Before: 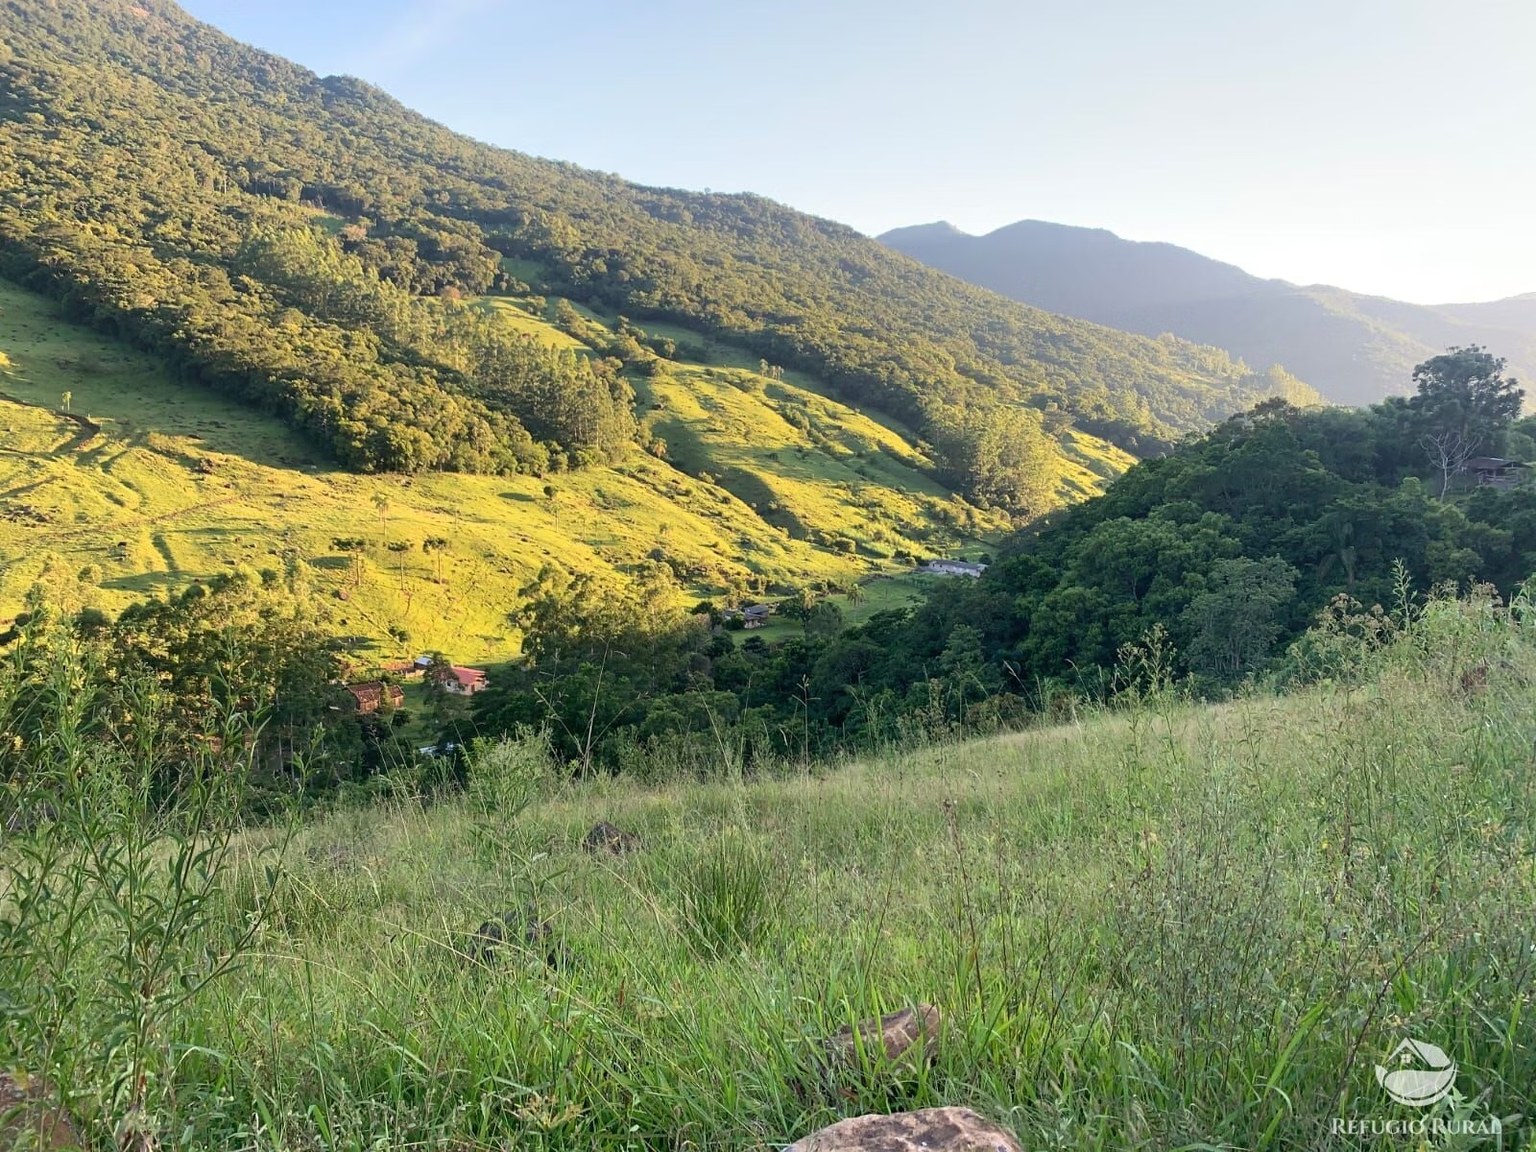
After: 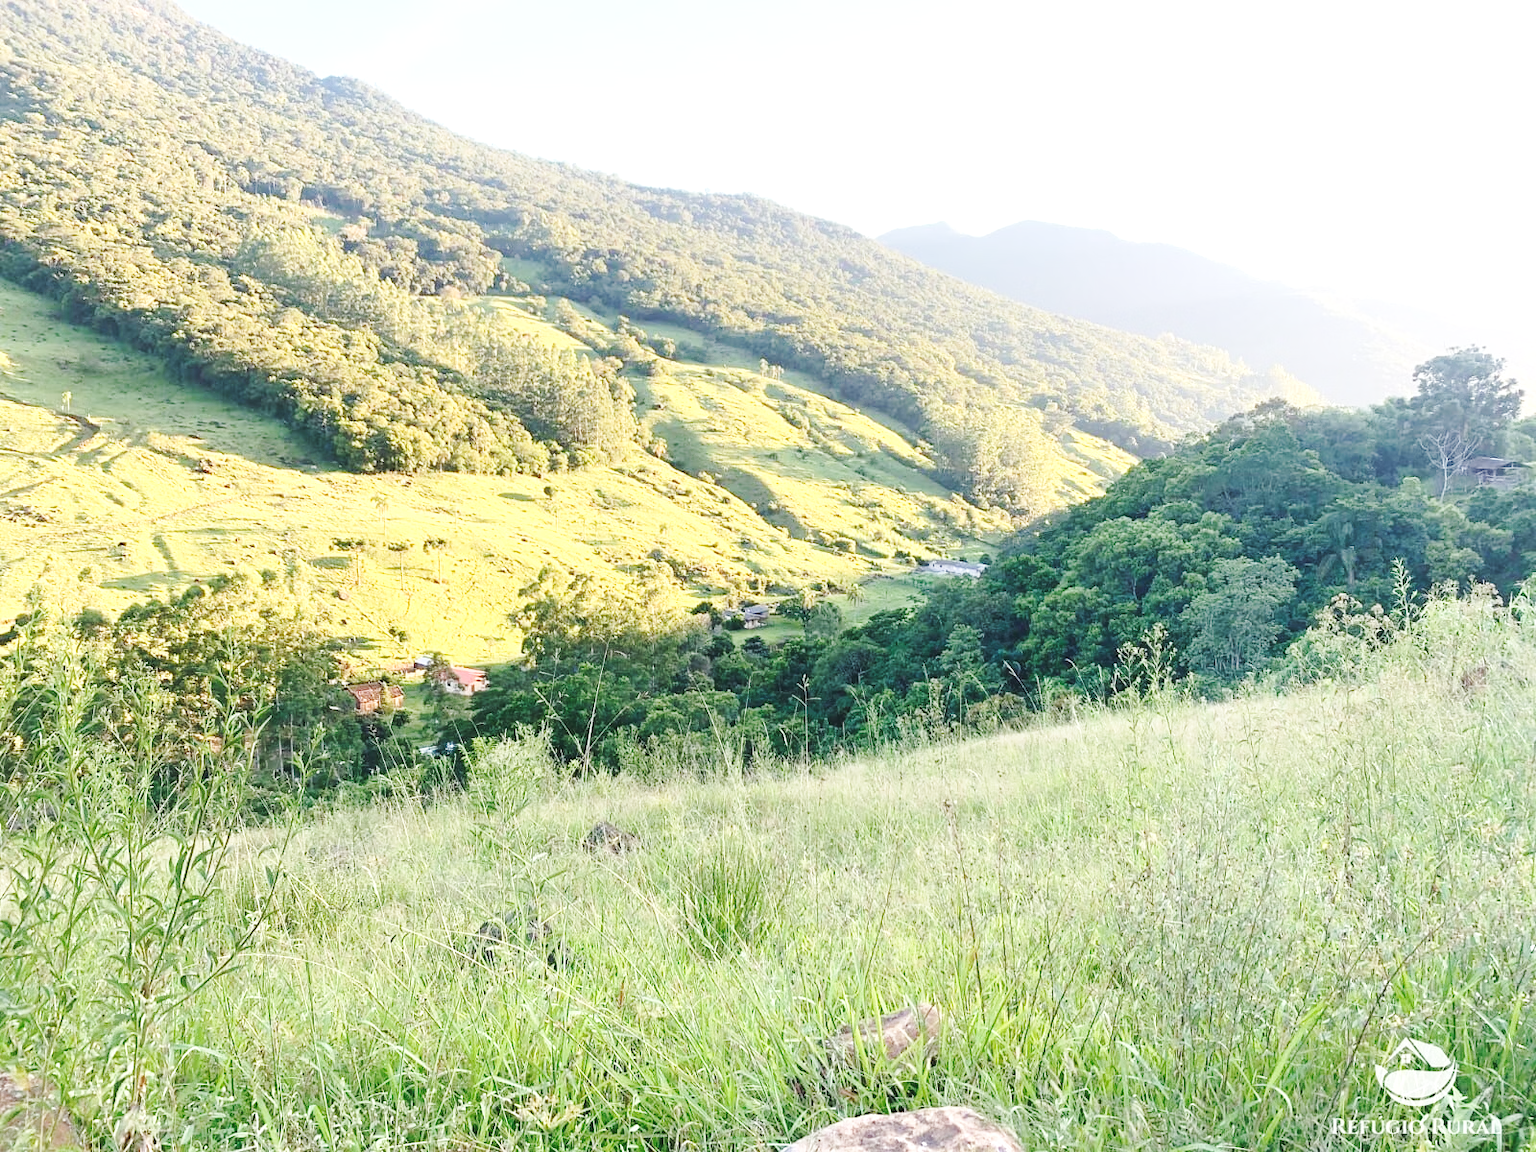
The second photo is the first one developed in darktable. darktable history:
base curve: curves: ch0 [(0, 0.007) (0.028, 0.063) (0.121, 0.311) (0.46, 0.743) (0.859, 0.957) (1, 1)], preserve colors none
exposure: black level correction 0, exposure 0.68 EV, compensate exposure bias true, compensate highlight preservation false
